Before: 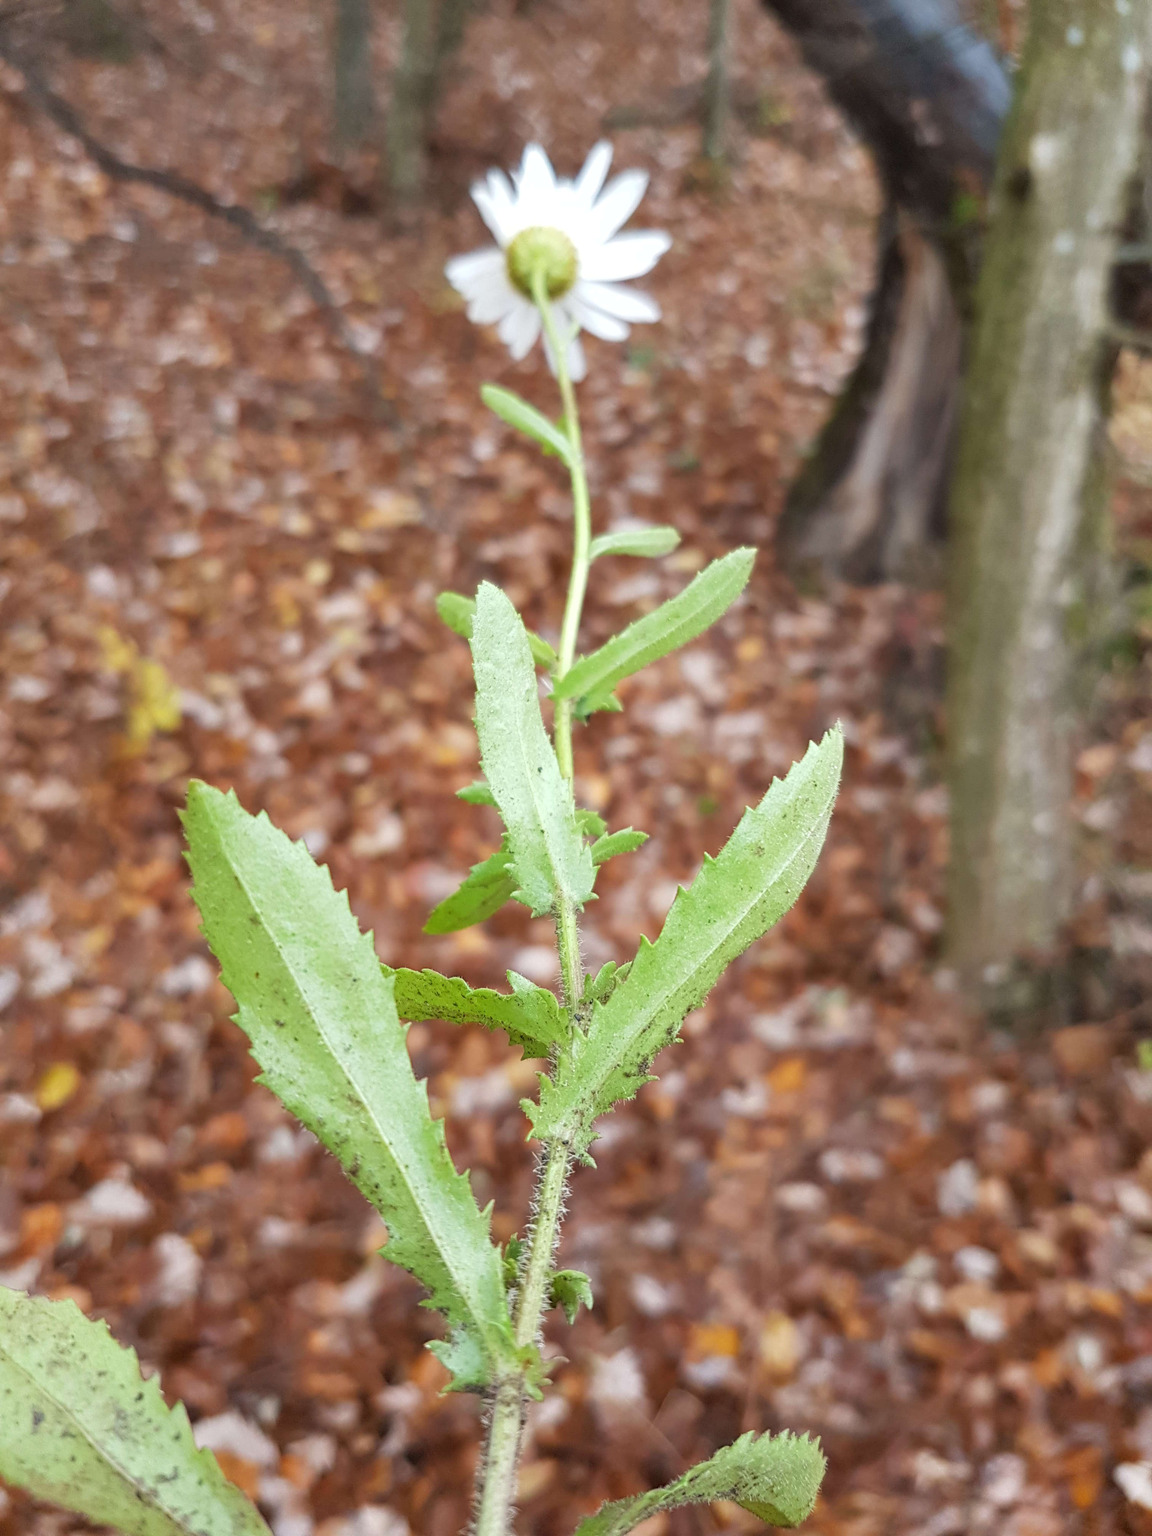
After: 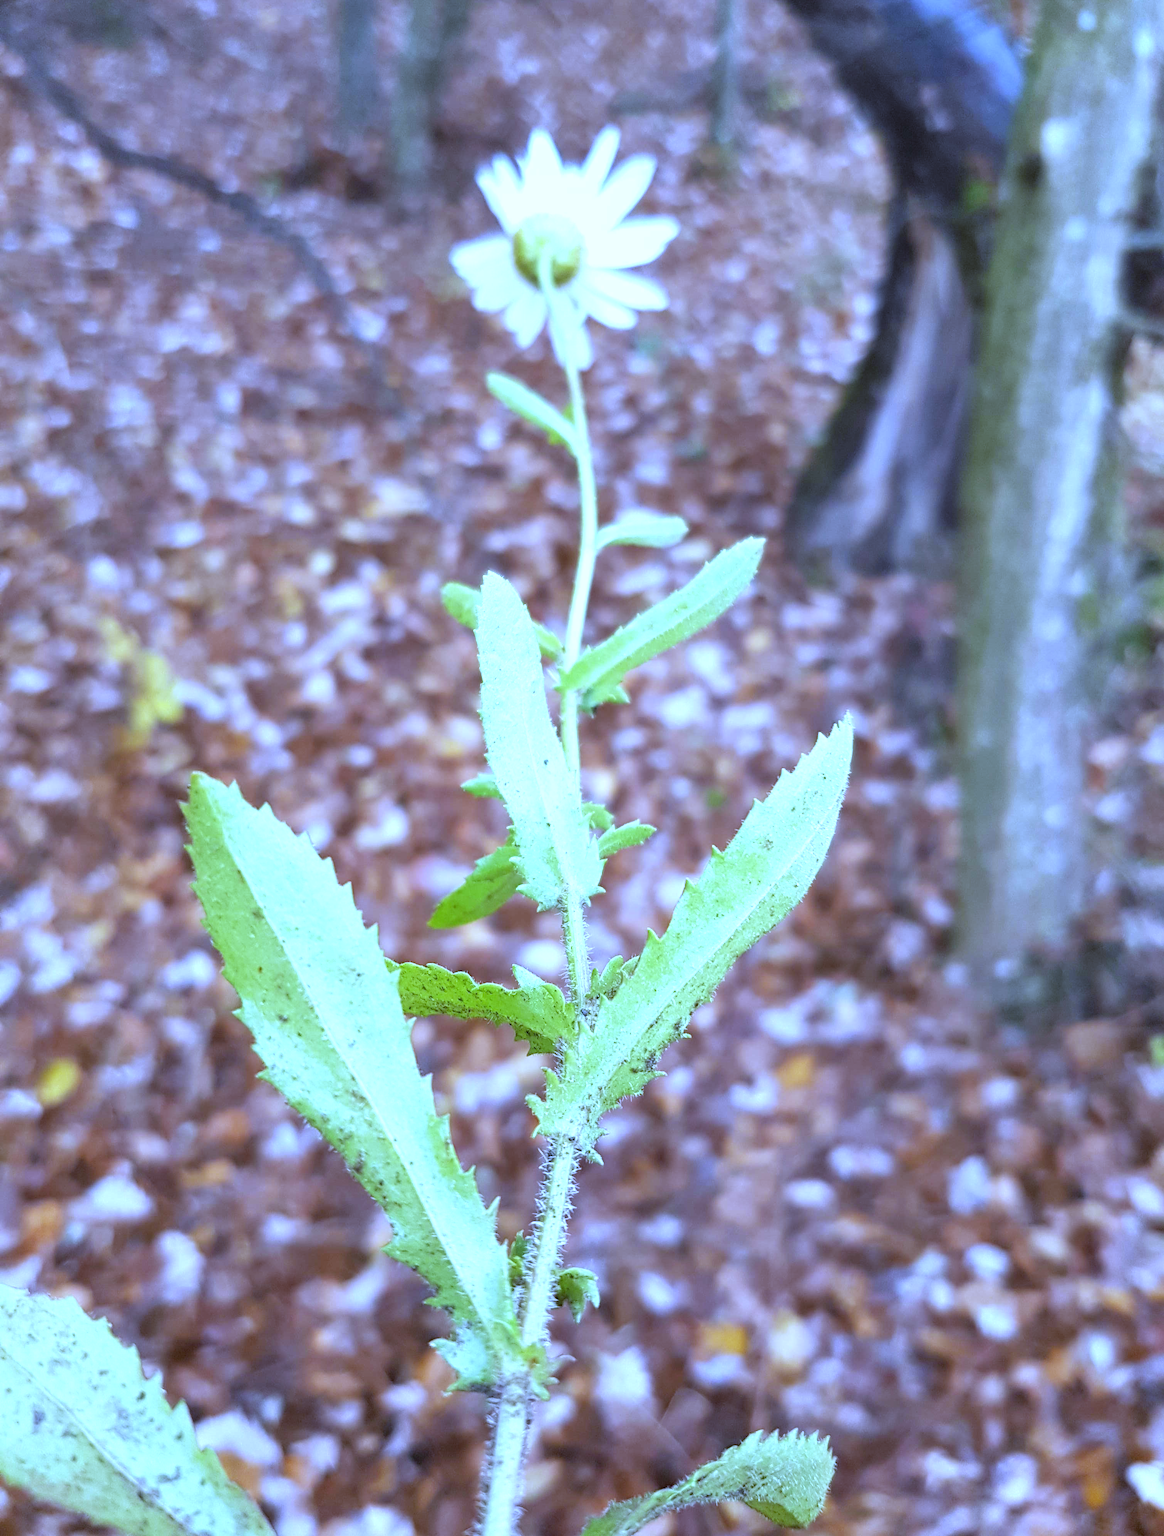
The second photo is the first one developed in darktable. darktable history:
white balance: red 0.766, blue 1.537
exposure: exposure 0.64 EV, compensate highlight preservation false
crop: top 1.049%, right 0.001%
